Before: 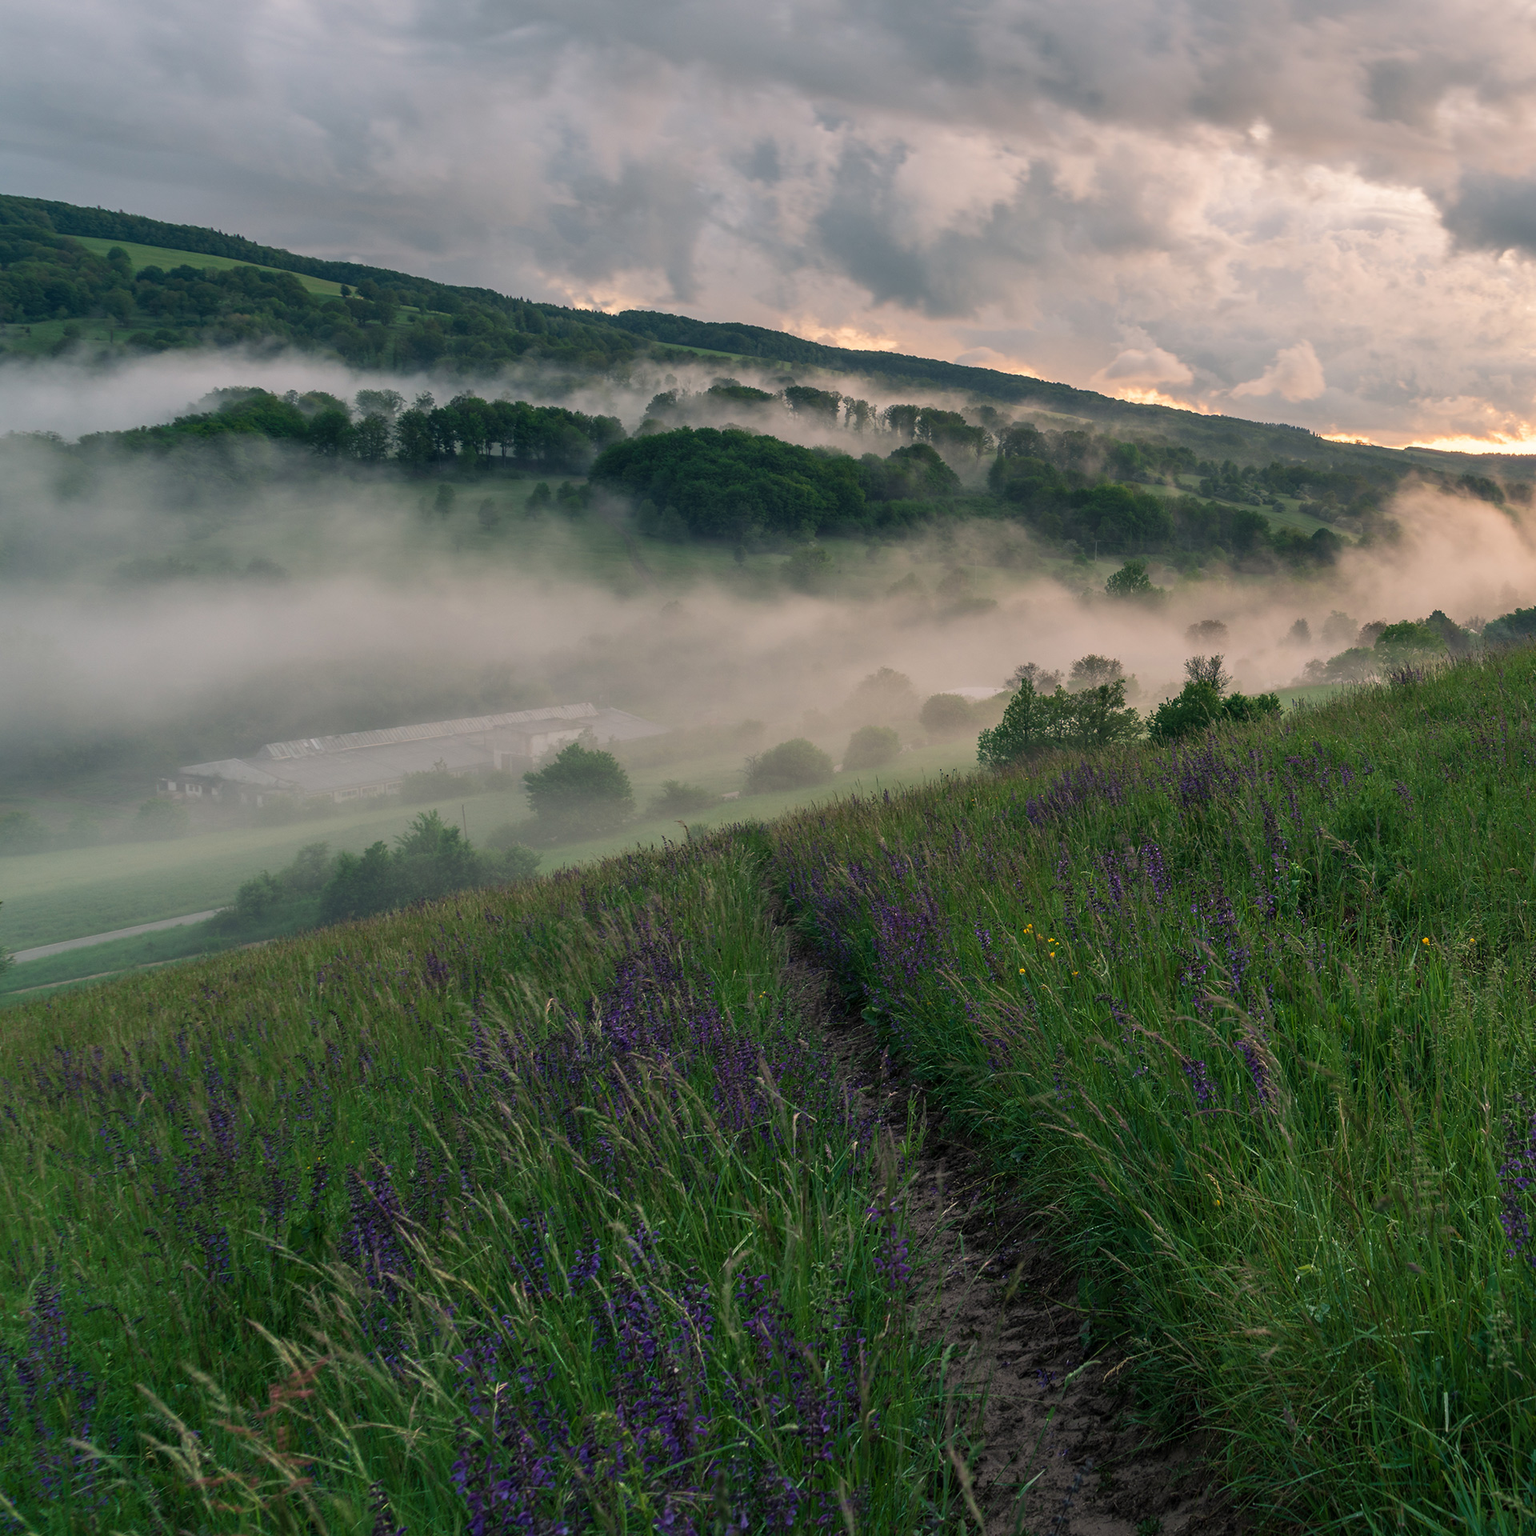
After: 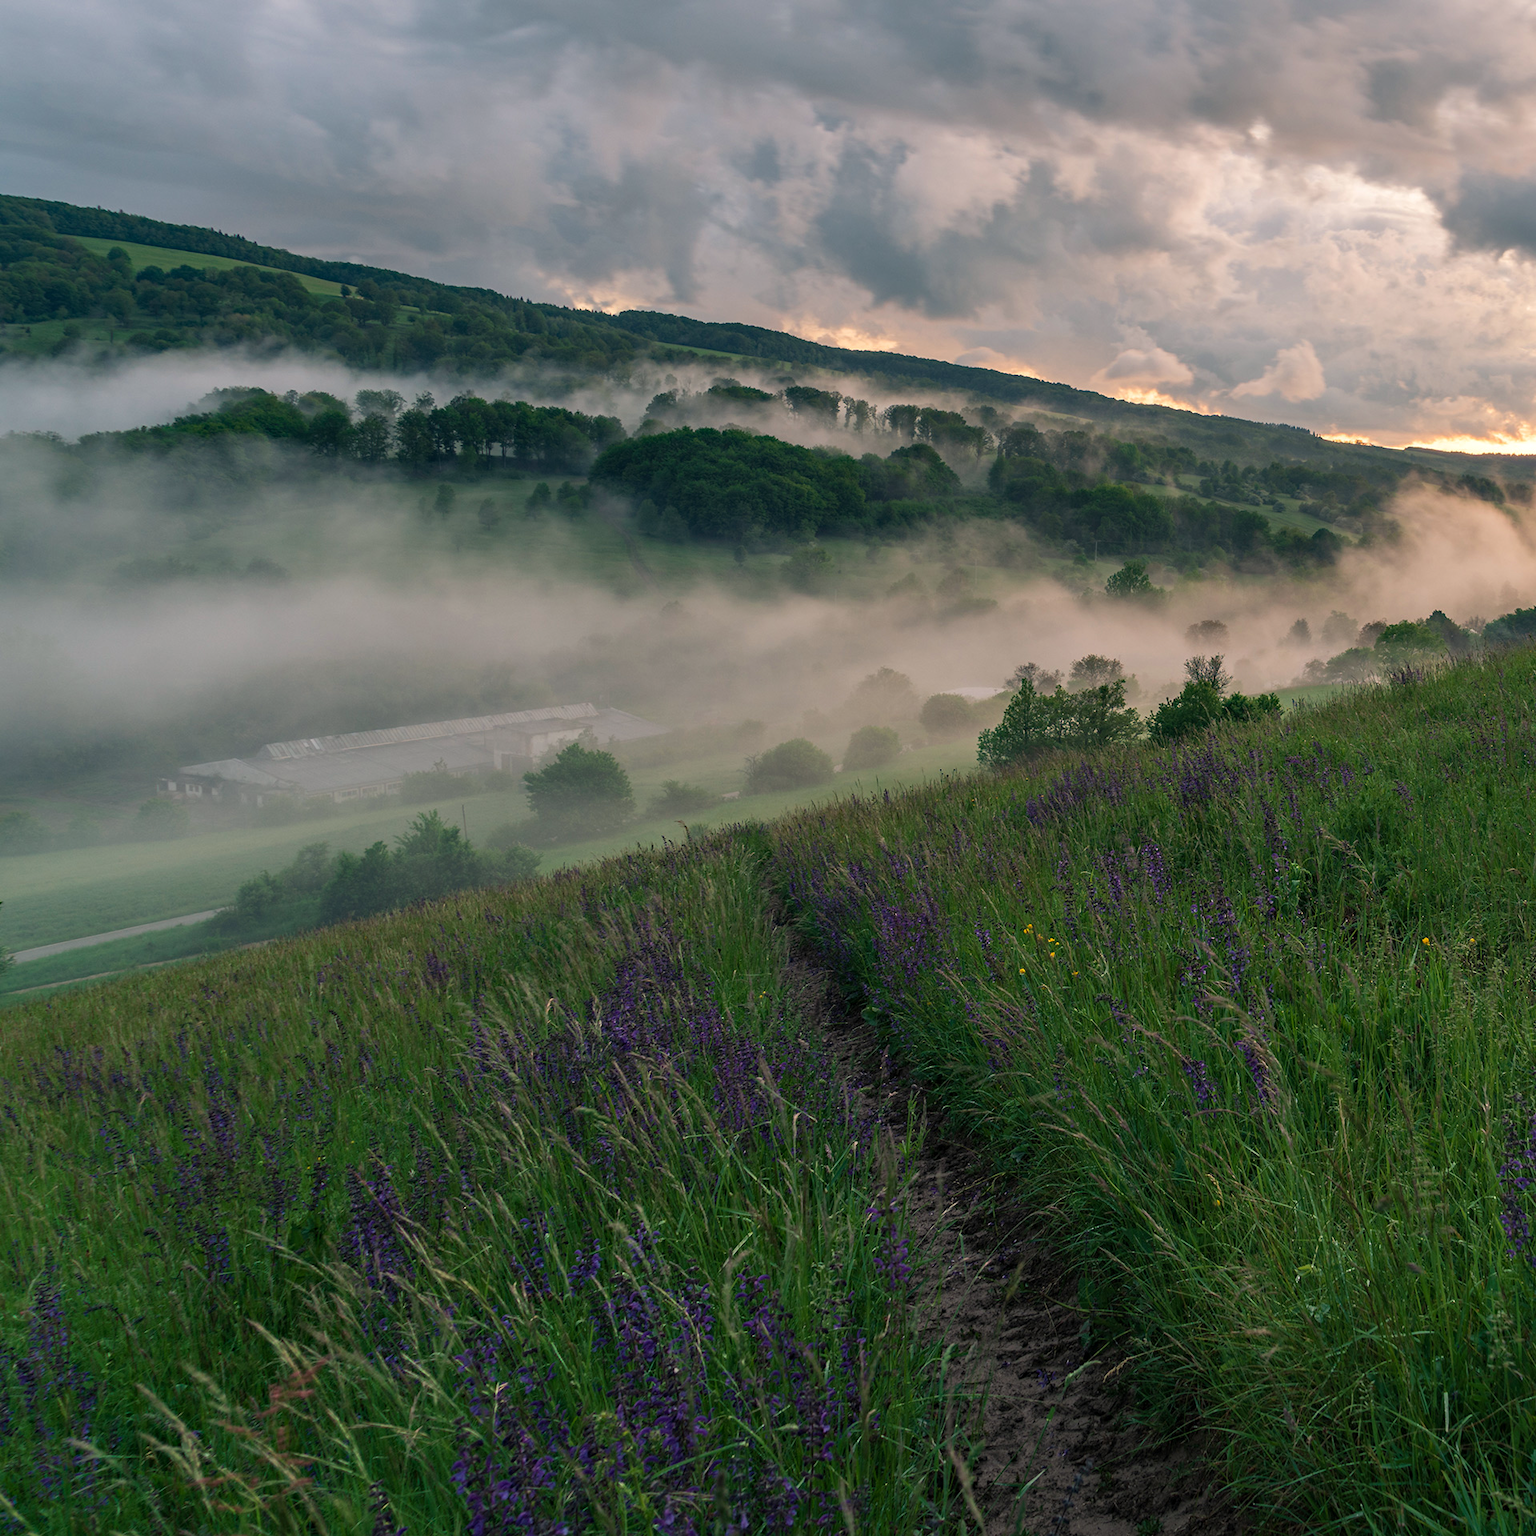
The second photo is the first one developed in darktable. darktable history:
exposure: exposure -0.041 EV, compensate highlight preservation false
haze removal: compatibility mode true, adaptive false
